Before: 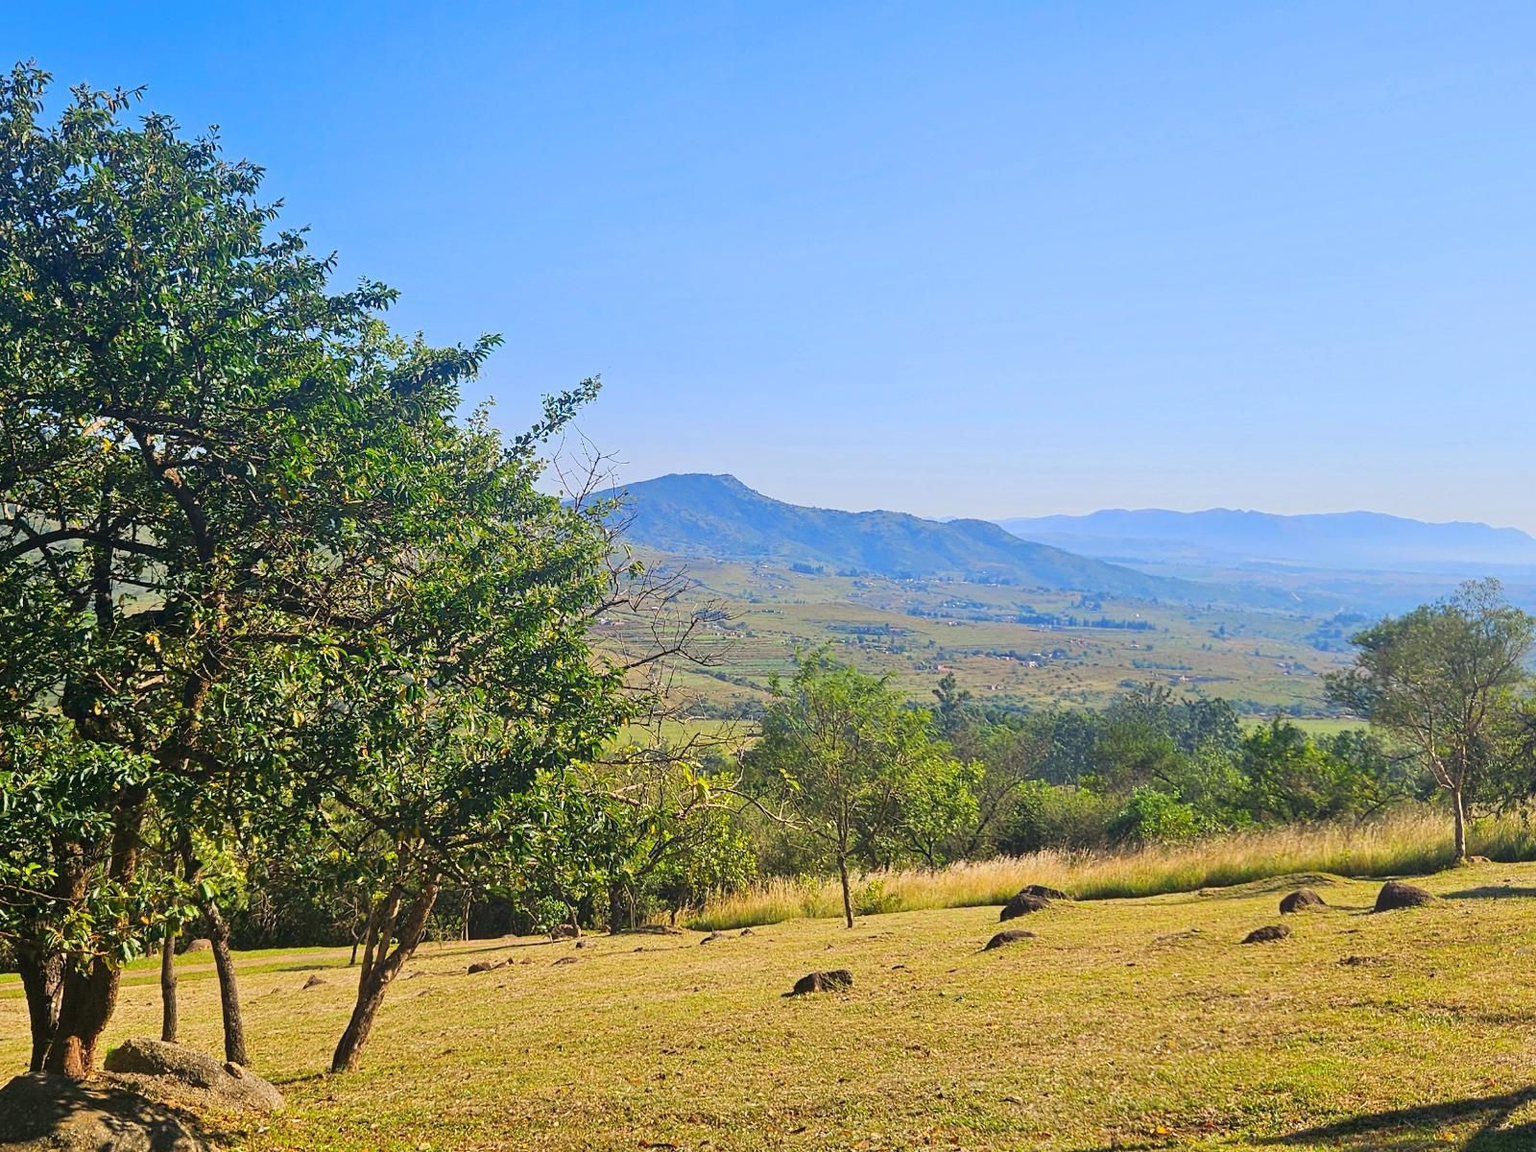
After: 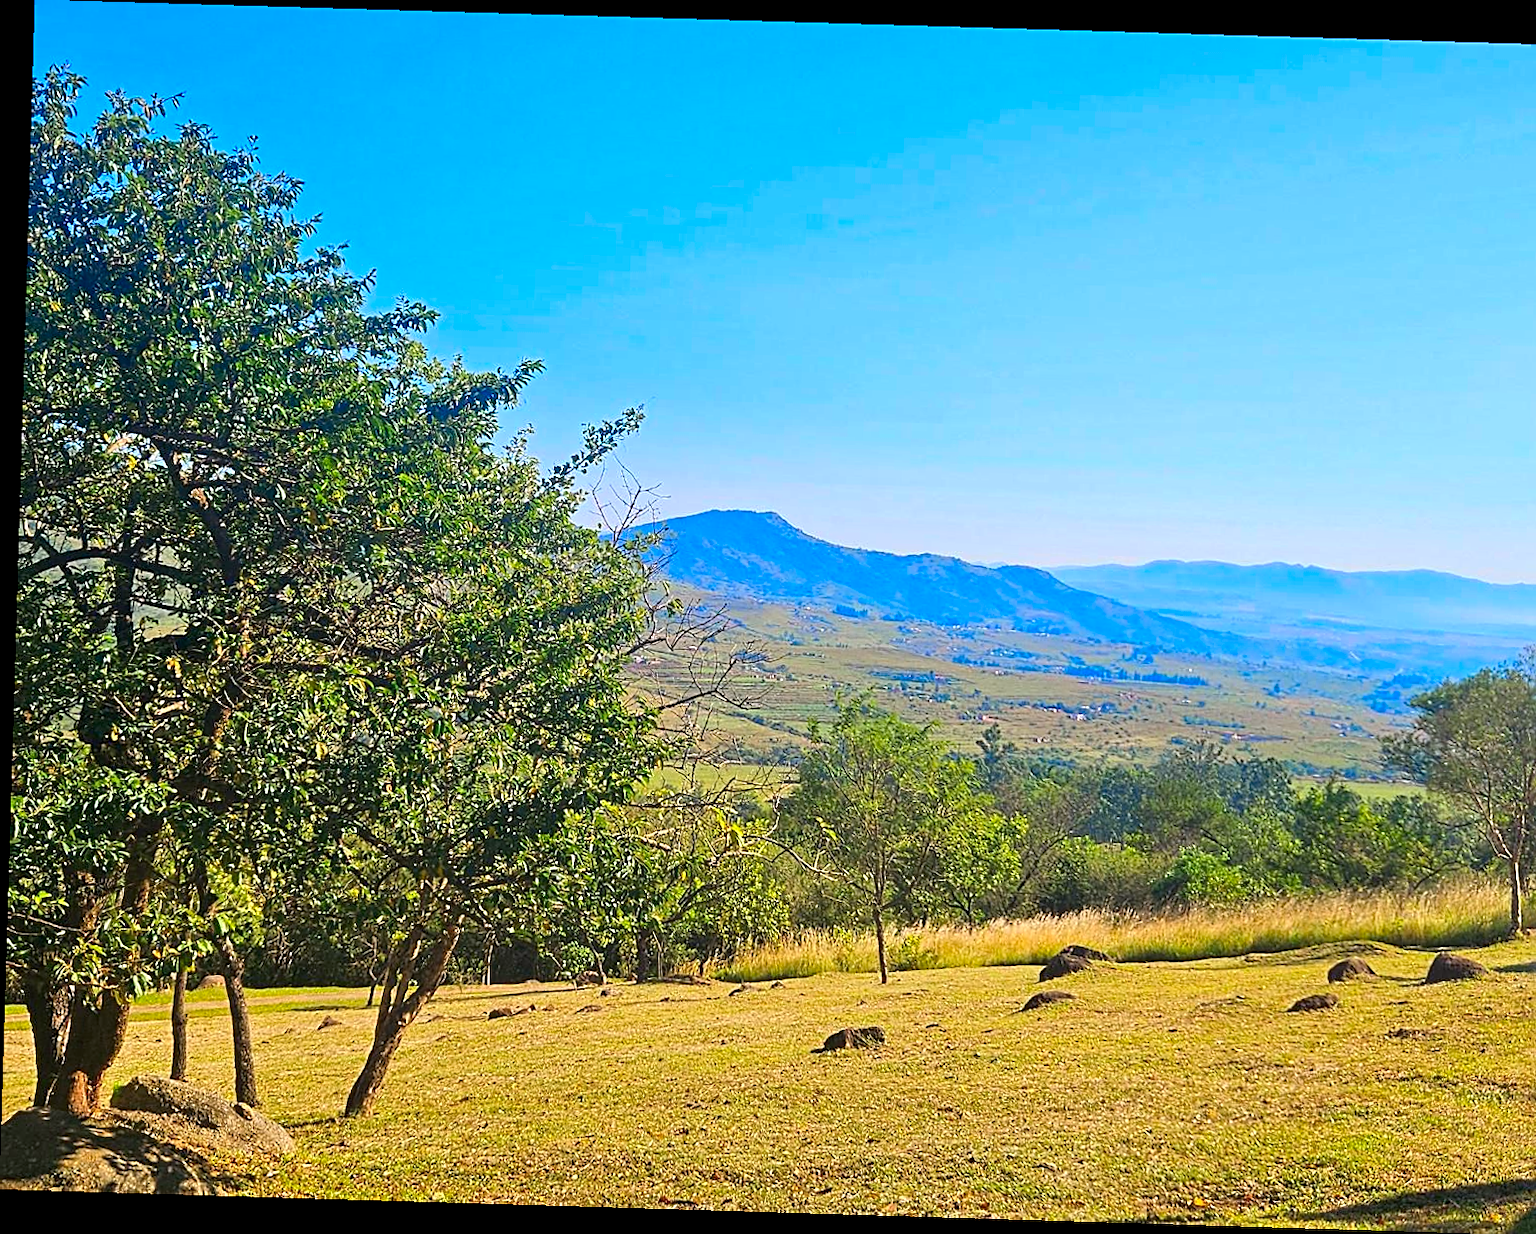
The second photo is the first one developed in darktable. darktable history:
sharpen: on, module defaults
color correction: saturation 1.1
exposure: exposure 0.207 EV, compensate highlight preservation false
crop and rotate: right 5.167%
haze removal: compatibility mode true, adaptive false
white balance: emerald 1
rotate and perspective: rotation 1.72°, automatic cropping off
color zones: curves: ch1 [(0.25, 0.5) (0.747, 0.71)]
